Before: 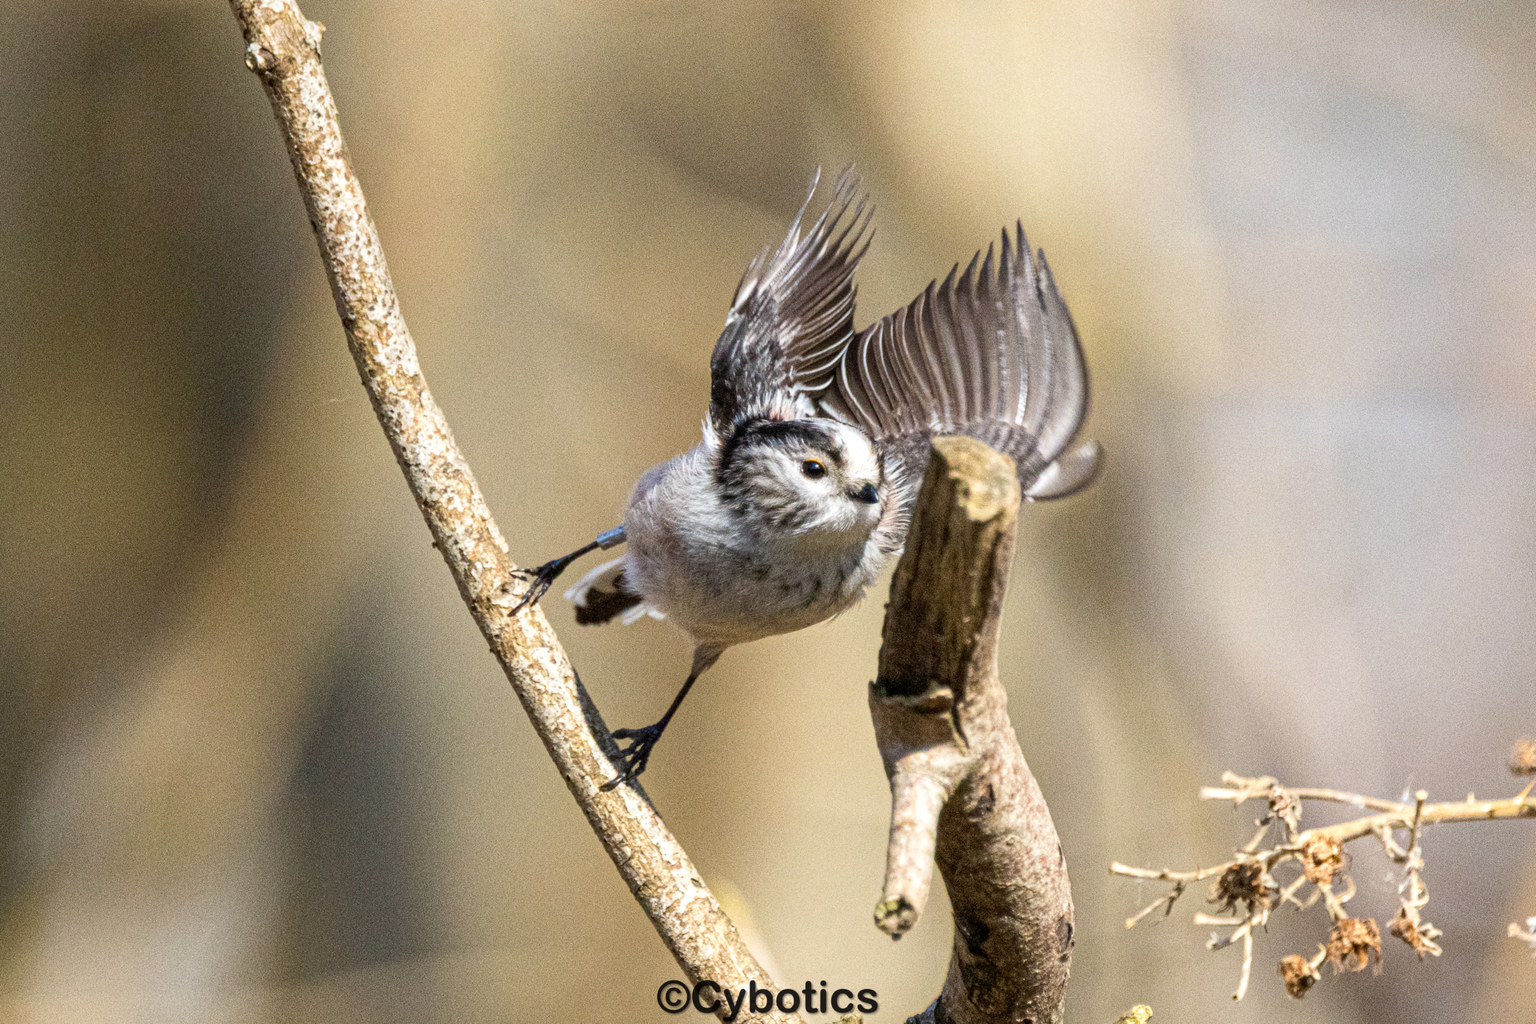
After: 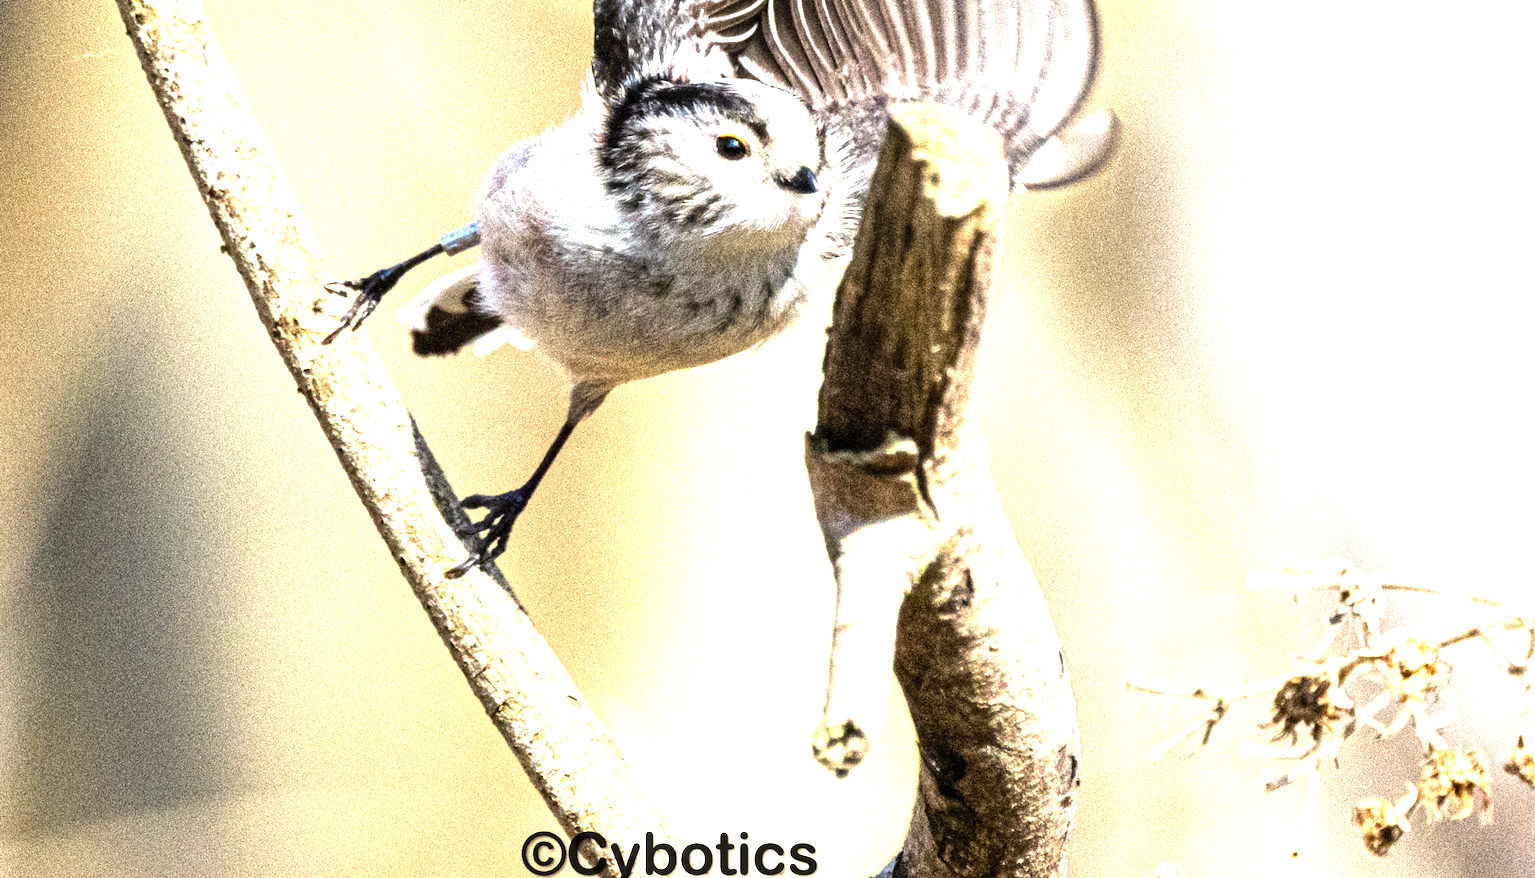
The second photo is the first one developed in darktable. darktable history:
crop and rotate: left 17.445%, top 35.079%, right 7.854%, bottom 0.798%
exposure: black level correction 0, exposure 1 EV, compensate exposure bias true, compensate highlight preservation false
tone equalizer: -8 EV -0.783 EV, -7 EV -0.737 EV, -6 EV -0.621 EV, -5 EV -0.397 EV, -3 EV 0.374 EV, -2 EV 0.6 EV, -1 EV 0.696 EV, +0 EV 0.725 EV, edges refinement/feathering 500, mask exposure compensation -1.57 EV, preserve details no
